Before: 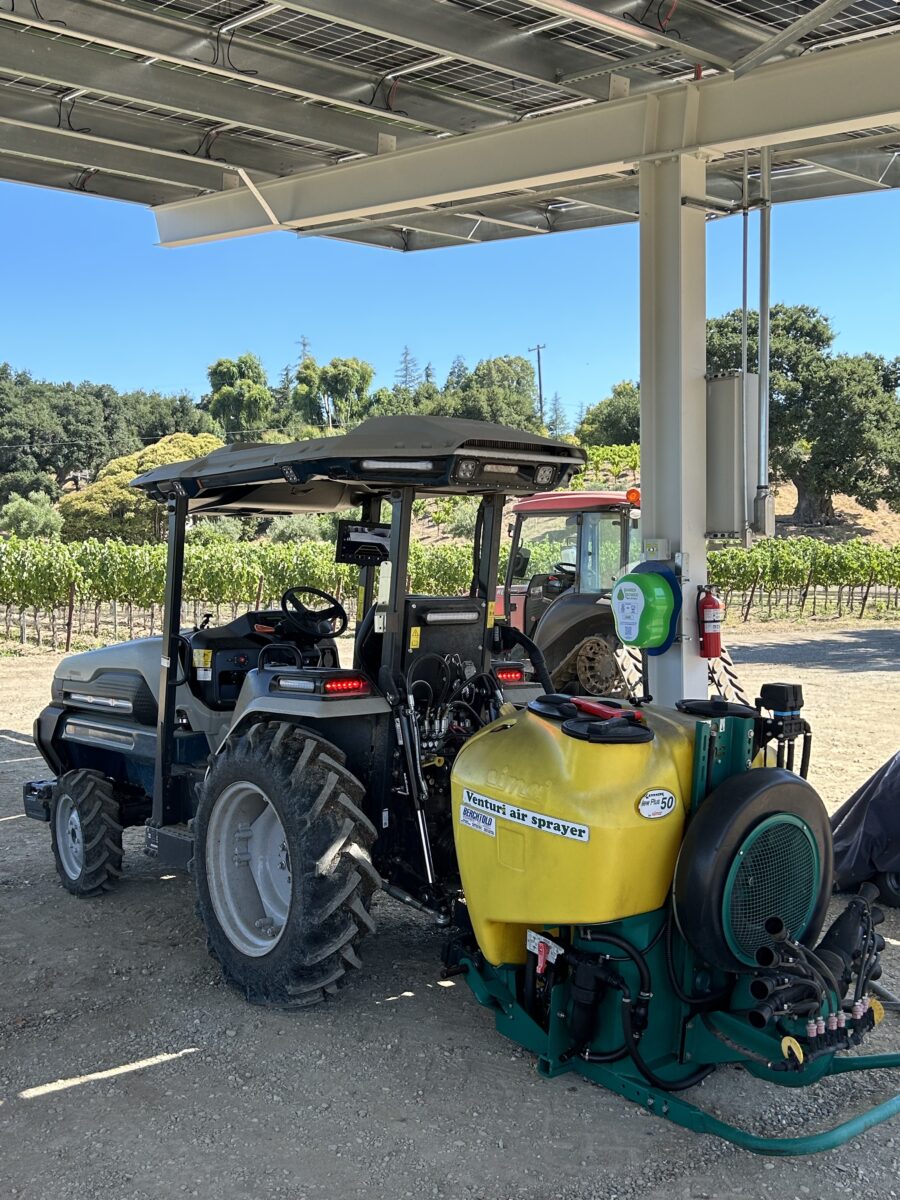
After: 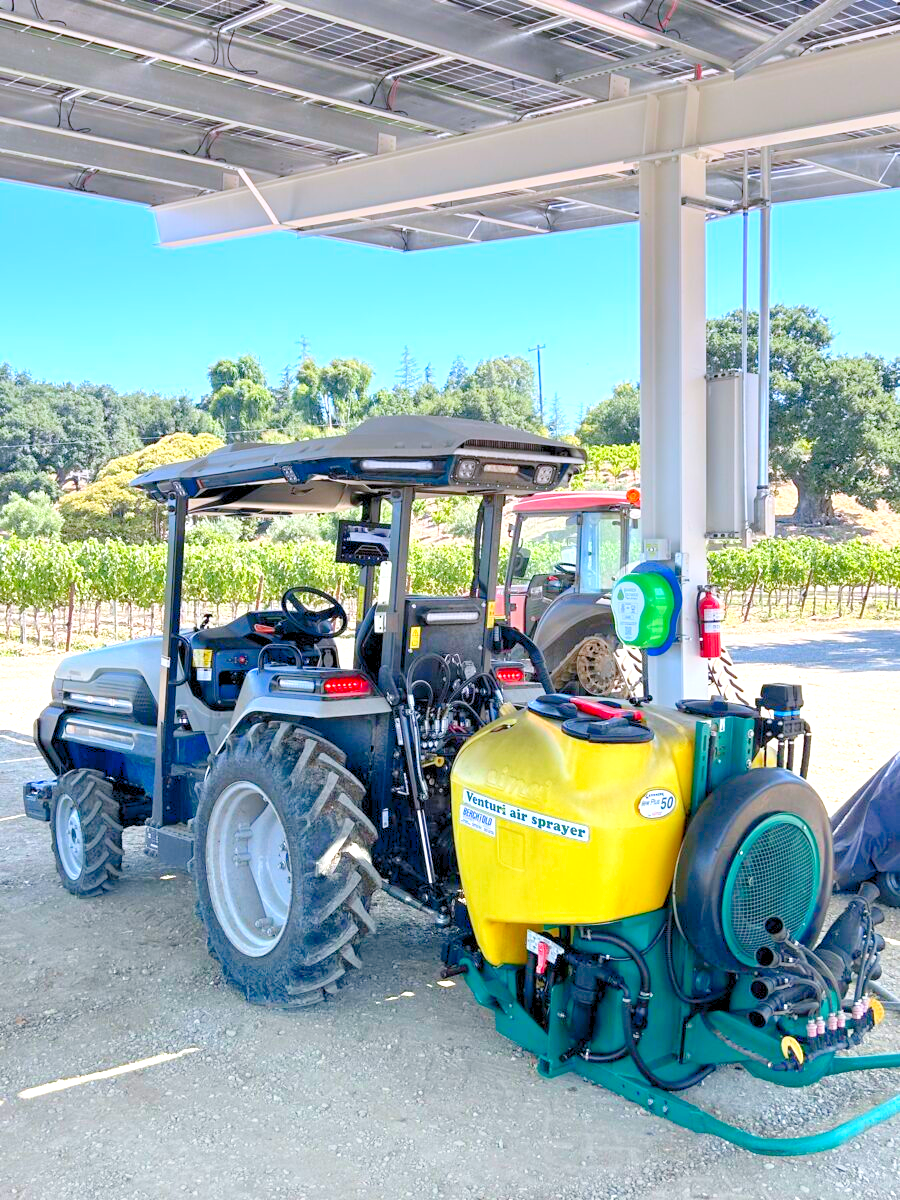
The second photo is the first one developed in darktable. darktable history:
graduated density: hue 238.83°, saturation 50%
base curve: curves: ch0 [(0, 0) (0.088, 0.125) (0.176, 0.251) (0.354, 0.501) (0.613, 0.749) (1, 0.877)], preserve colors none
levels: levels [0.008, 0.318, 0.836]
